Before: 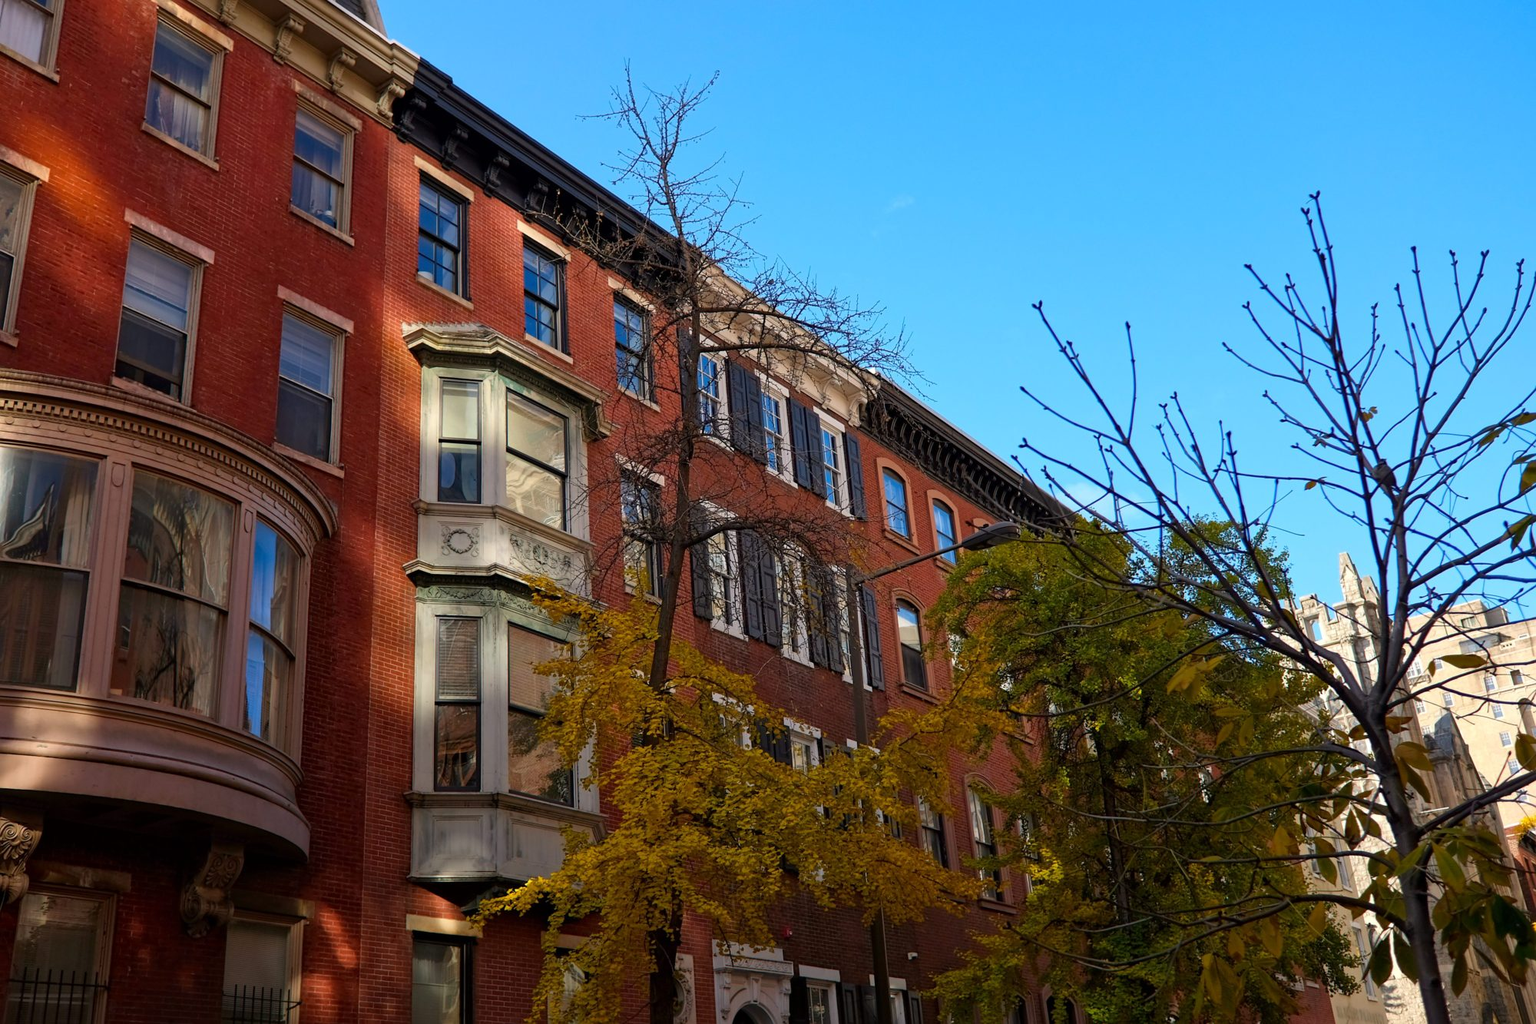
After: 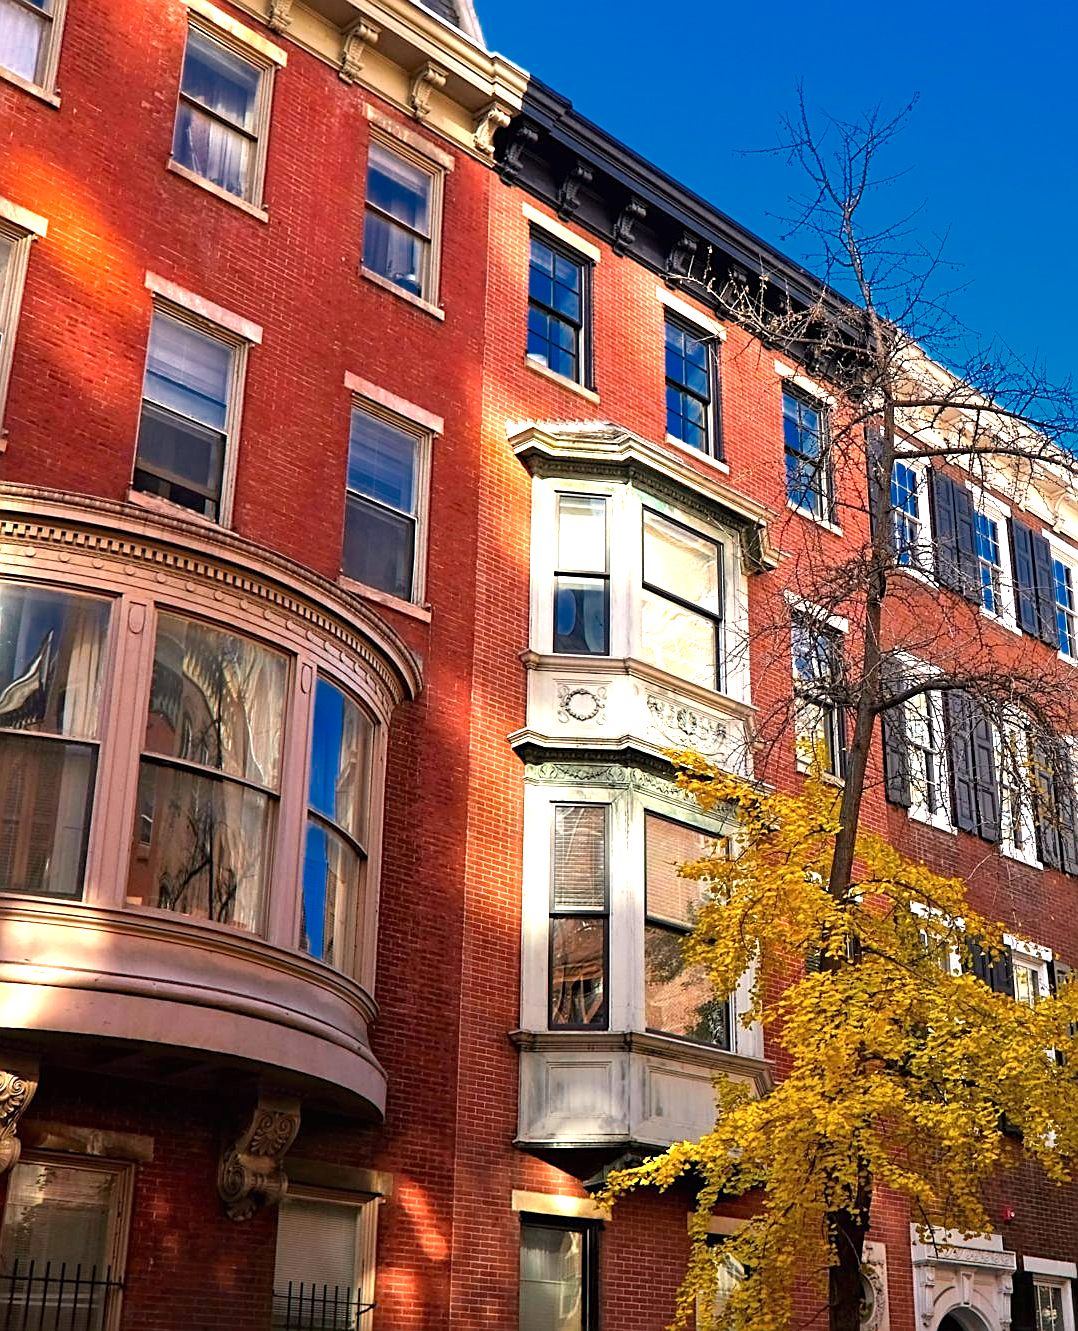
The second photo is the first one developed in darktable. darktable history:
sharpen: on, module defaults
crop: left 0.887%, right 45.202%, bottom 0.087%
exposure: black level correction 0, exposure 1.444 EV, compensate highlight preservation false
color zones: curves: ch0 [(0, 0.497) (0.143, 0.5) (0.286, 0.5) (0.429, 0.483) (0.571, 0.116) (0.714, -0.006) (0.857, 0.28) (1, 0.497)]
tone equalizer: -8 EV -0.444 EV, -7 EV -0.363 EV, -6 EV -0.328 EV, -5 EV -0.247 EV, -3 EV 0.199 EV, -2 EV 0.312 EV, -1 EV 0.399 EV, +0 EV 0.435 EV
